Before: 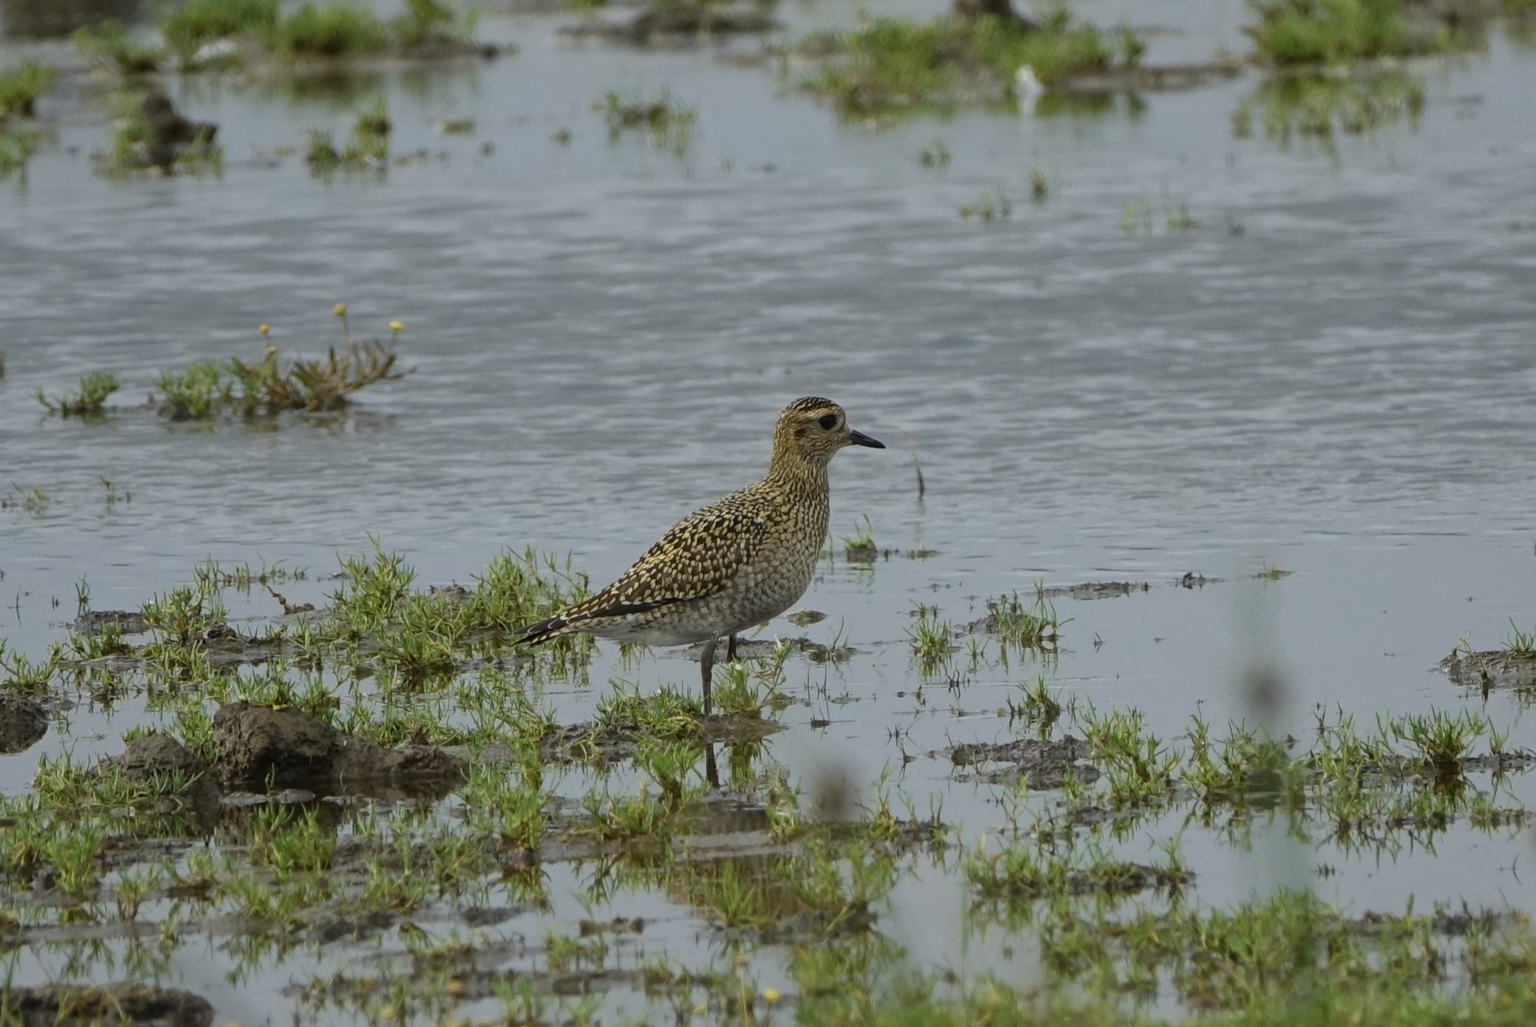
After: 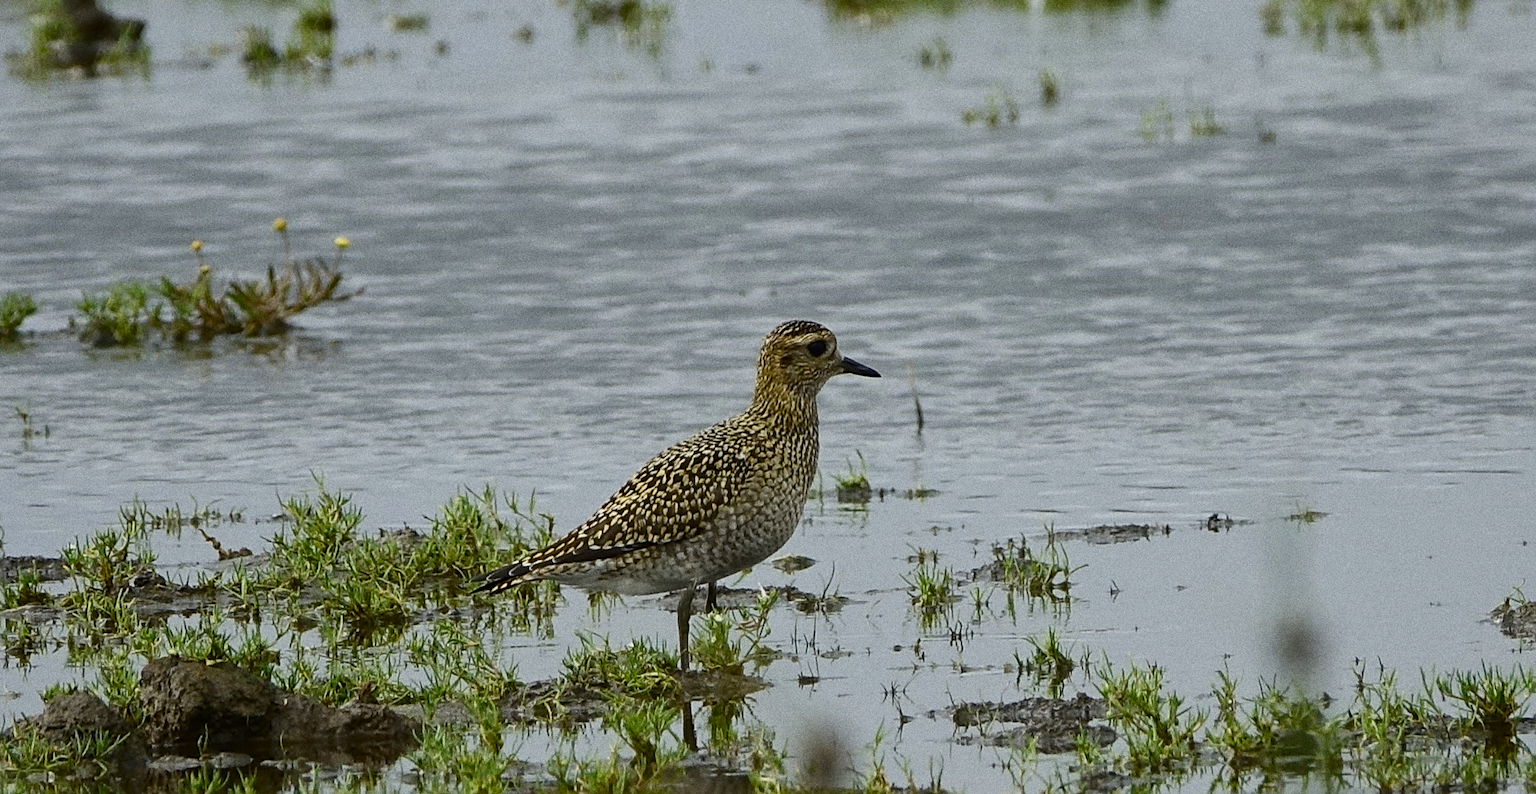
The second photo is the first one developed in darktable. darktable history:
contrast brightness saturation: contrast 0.22
sharpen: on, module defaults
grain: coarseness 9.61 ISO, strength 35.62%
color balance rgb: perceptual saturation grading › global saturation 20%, perceptual saturation grading › highlights -25%, perceptual saturation grading › shadows 25%
crop: left 5.596%, top 10.314%, right 3.534%, bottom 19.395%
